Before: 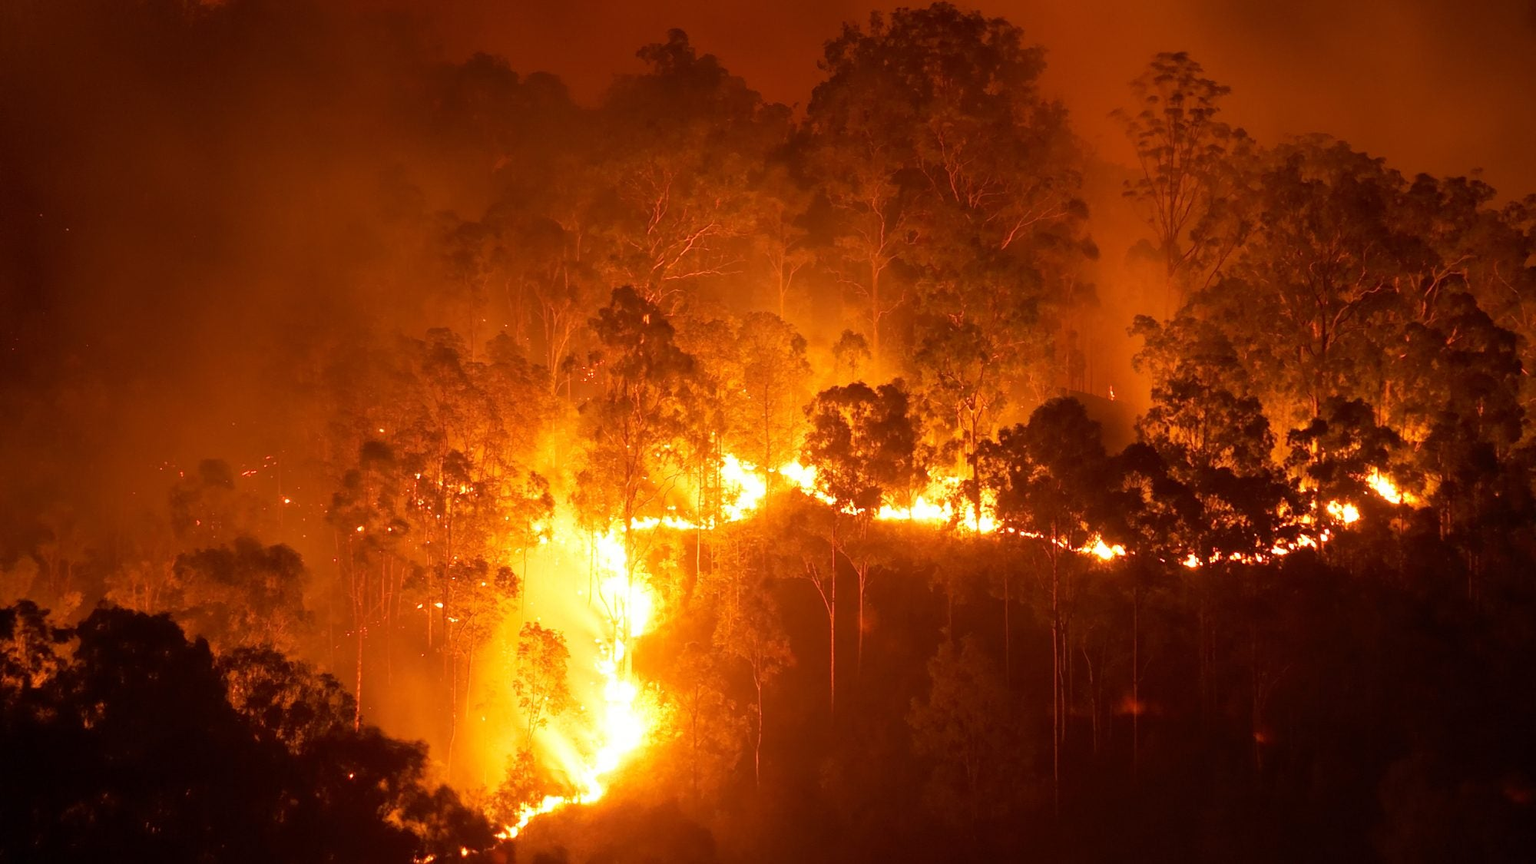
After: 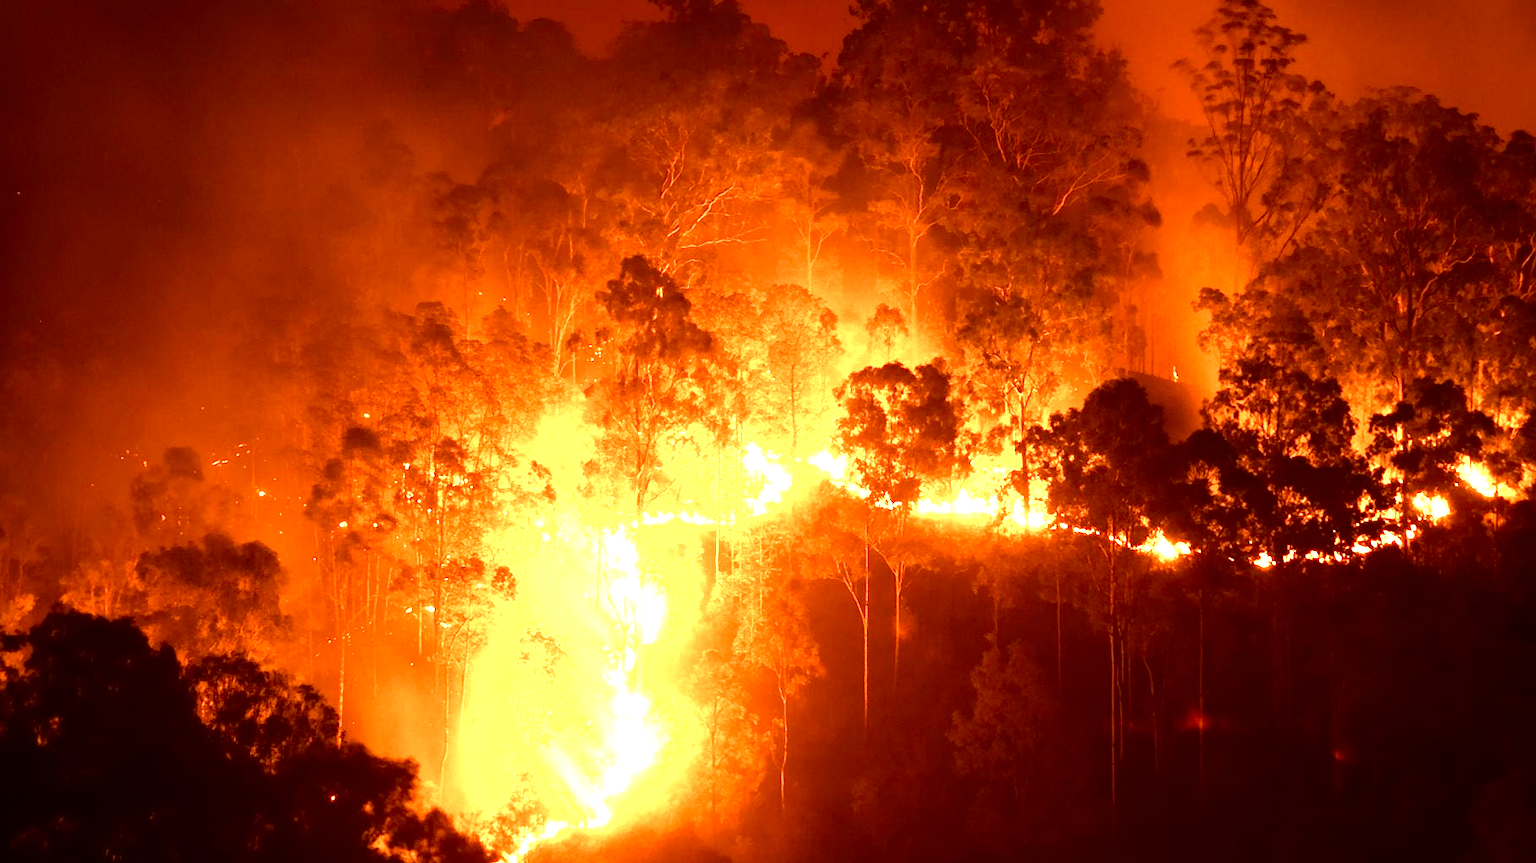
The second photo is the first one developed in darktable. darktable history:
crop: left 3.305%, top 6.436%, right 6.389%, bottom 3.258%
shadows and highlights: shadows -12.5, white point adjustment 4, highlights 28.33
contrast brightness saturation: contrast 0.16, saturation 0.32
color zones: curves: ch0 [(0.018, 0.548) (0.197, 0.654) (0.425, 0.447) (0.605, 0.658) (0.732, 0.579)]; ch1 [(0.105, 0.531) (0.224, 0.531) (0.386, 0.39) (0.618, 0.456) (0.732, 0.456) (0.956, 0.421)]; ch2 [(0.039, 0.583) (0.215, 0.465) (0.399, 0.544) (0.465, 0.548) (0.614, 0.447) (0.724, 0.43) (0.882, 0.623) (0.956, 0.632)]
